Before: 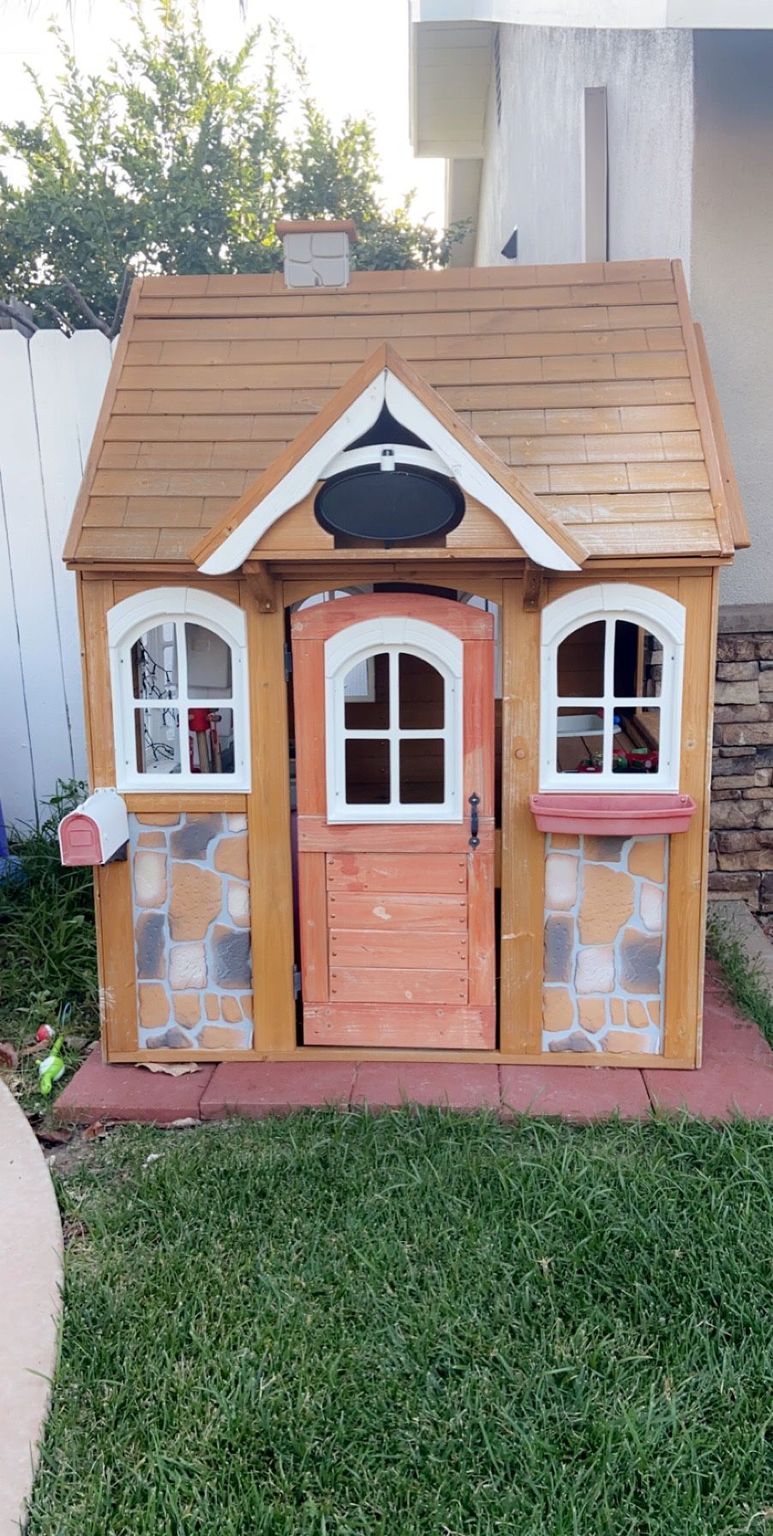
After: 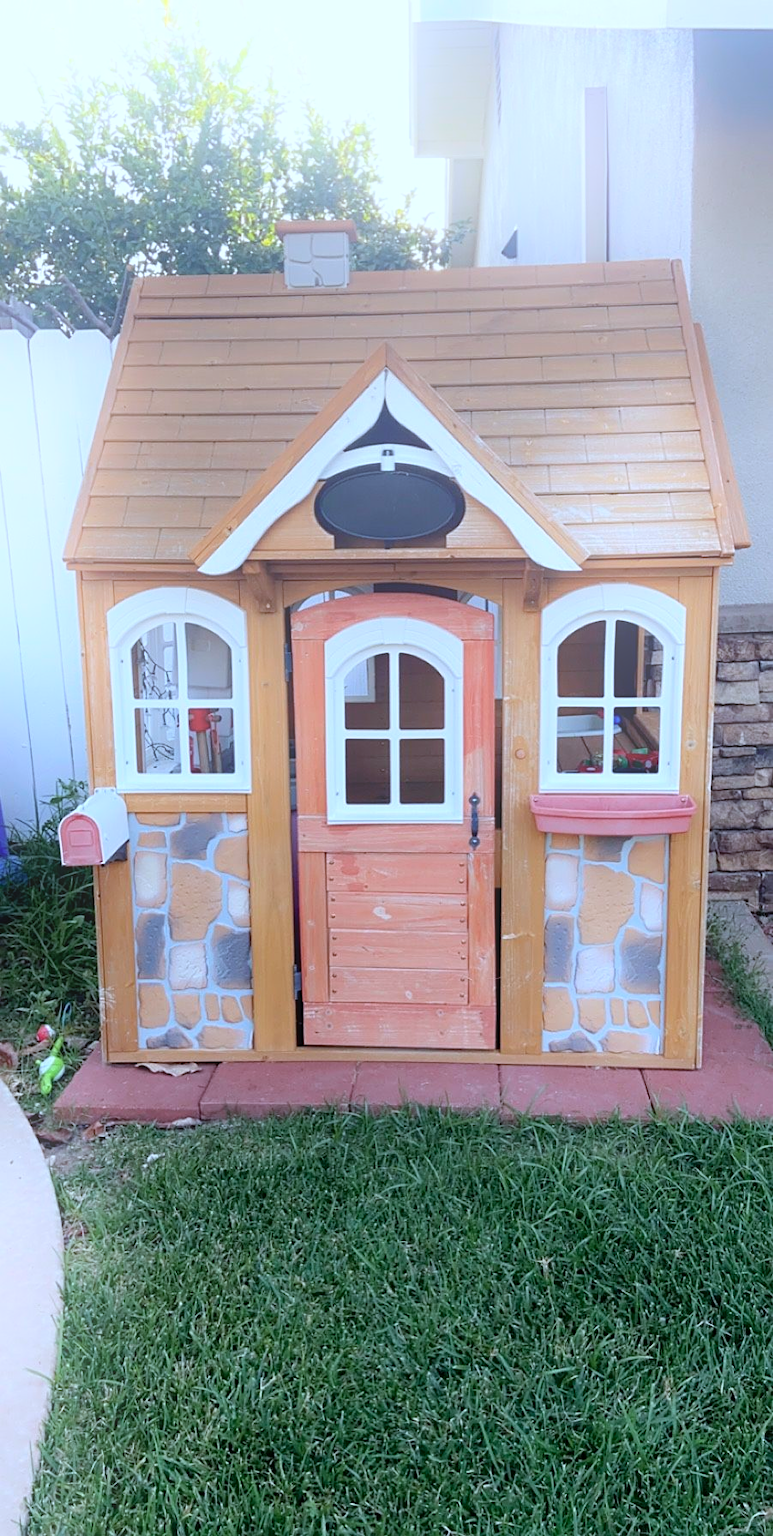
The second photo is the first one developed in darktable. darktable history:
sharpen: amount 0.2
color calibration: illuminant as shot in camera, x 0.378, y 0.381, temperature 4093.13 K, saturation algorithm version 1 (2020)
bloom: on, module defaults
